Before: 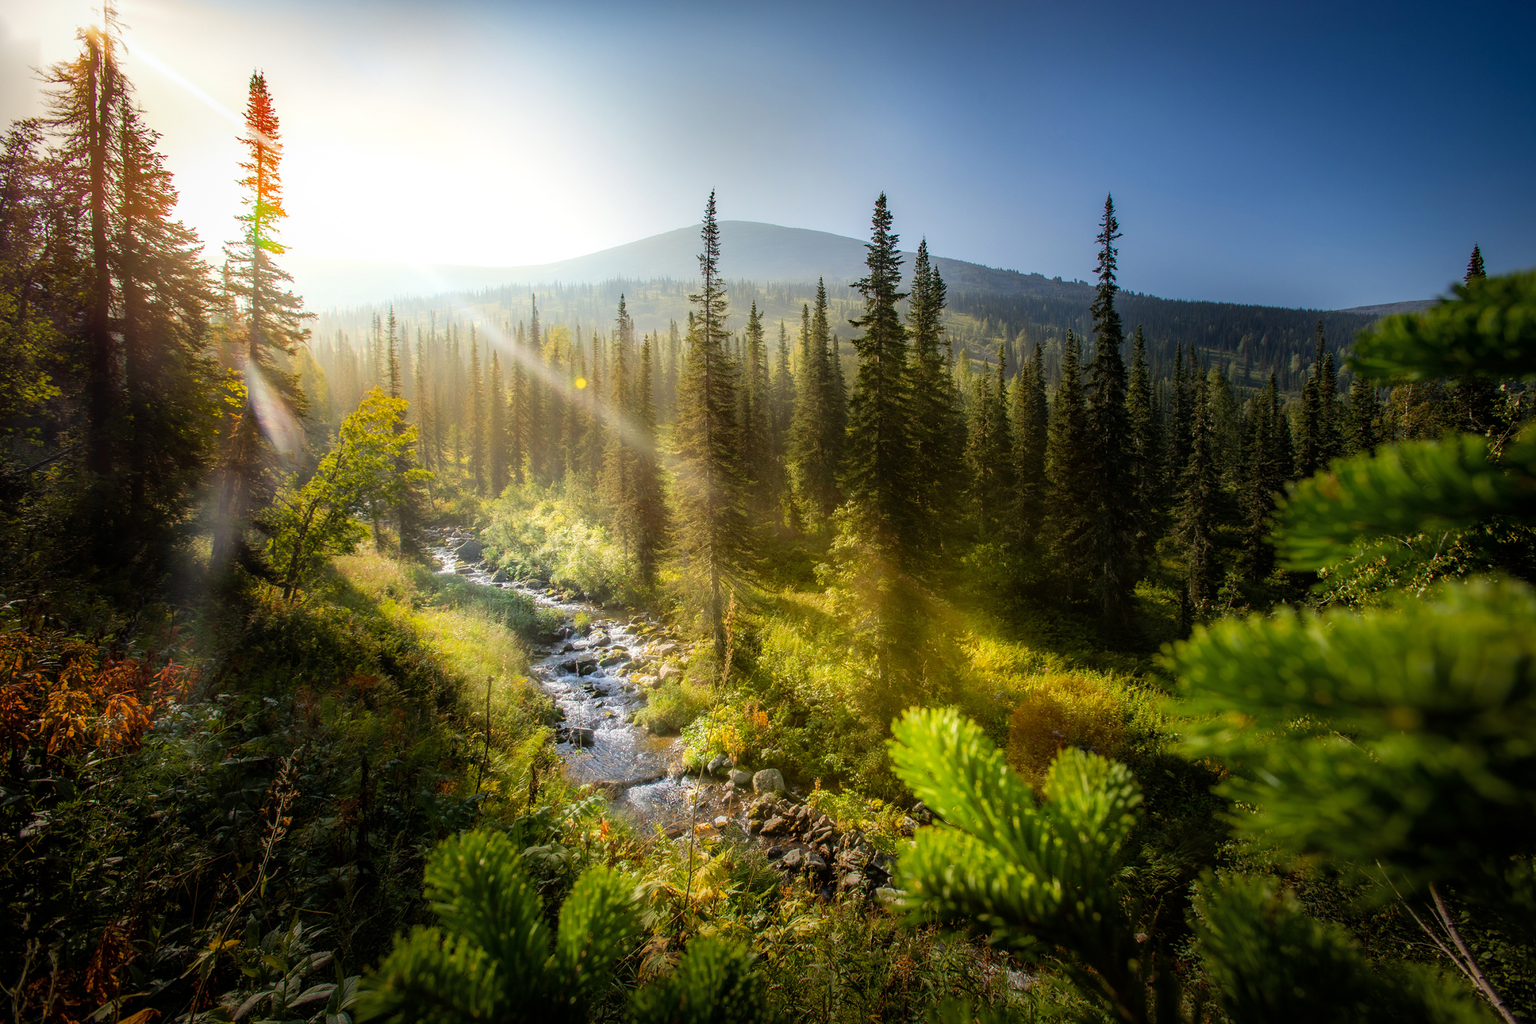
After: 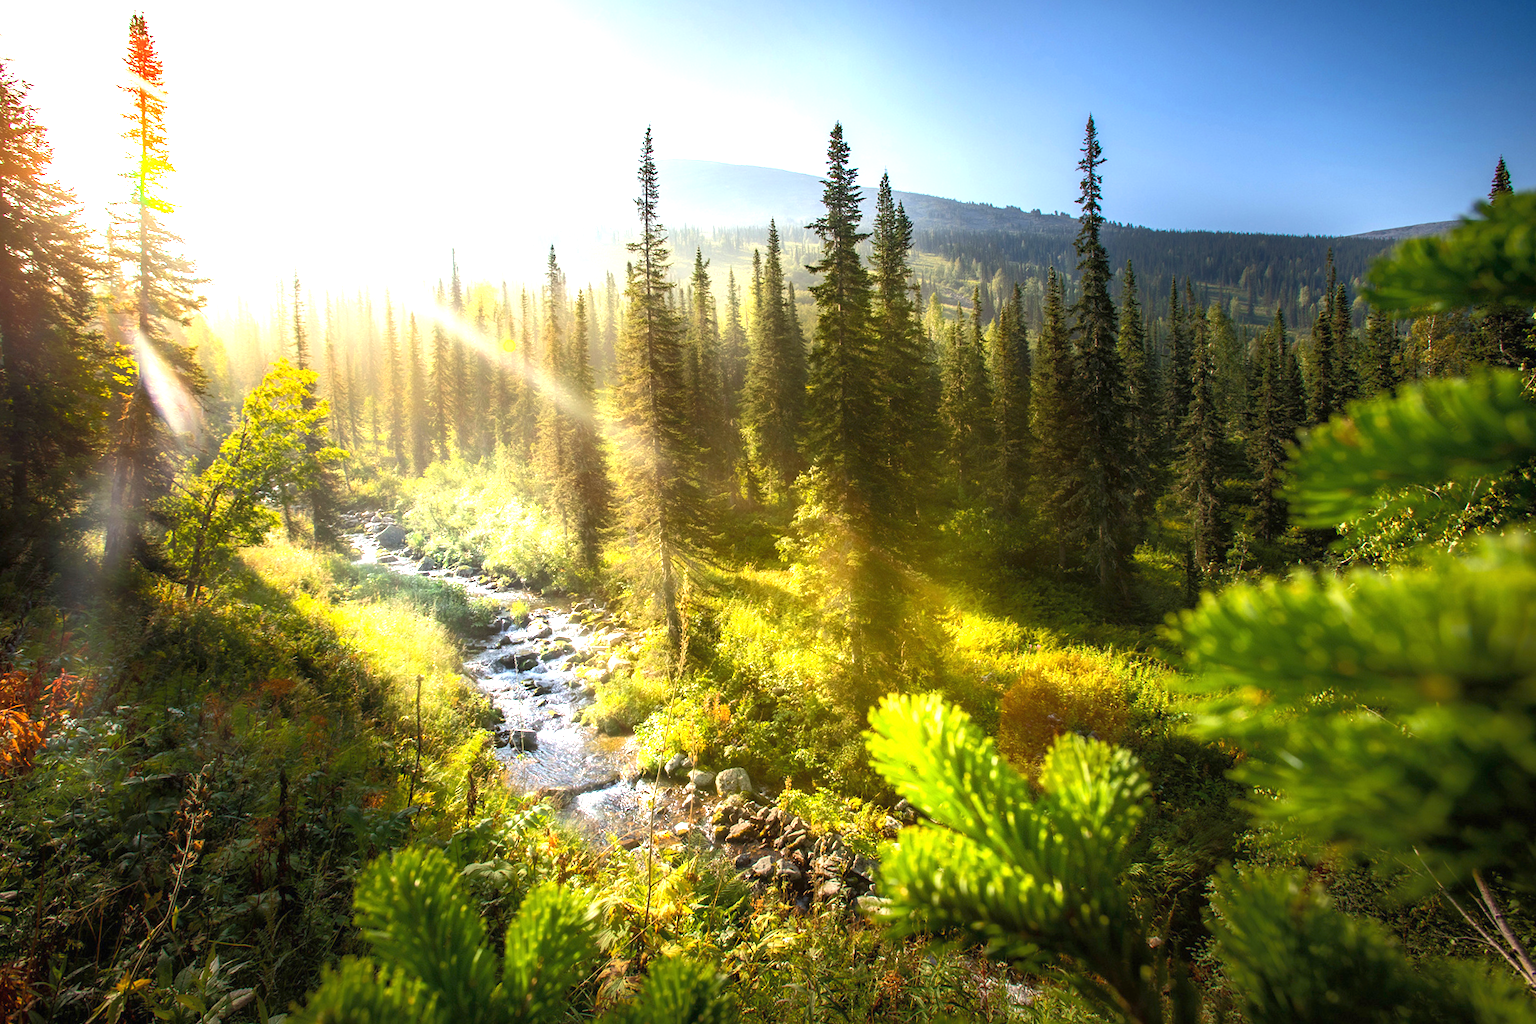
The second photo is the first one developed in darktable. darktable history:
exposure: black level correction 0, exposure 0.9 EV, compensate highlight preservation false
crop and rotate: angle 1.96°, left 5.673%, top 5.673%
tone equalizer: -8 EV -0.417 EV, -7 EV -0.389 EV, -6 EV -0.333 EV, -5 EV -0.222 EV, -3 EV 0.222 EV, -2 EV 0.333 EV, -1 EV 0.389 EV, +0 EV 0.417 EV, edges refinement/feathering 500, mask exposure compensation -1.57 EV, preserve details no
rgb curve: curves: ch0 [(0, 0) (0.072, 0.166) (0.217, 0.293) (0.414, 0.42) (1, 1)], compensate middle gray true, preserve colors basic power
